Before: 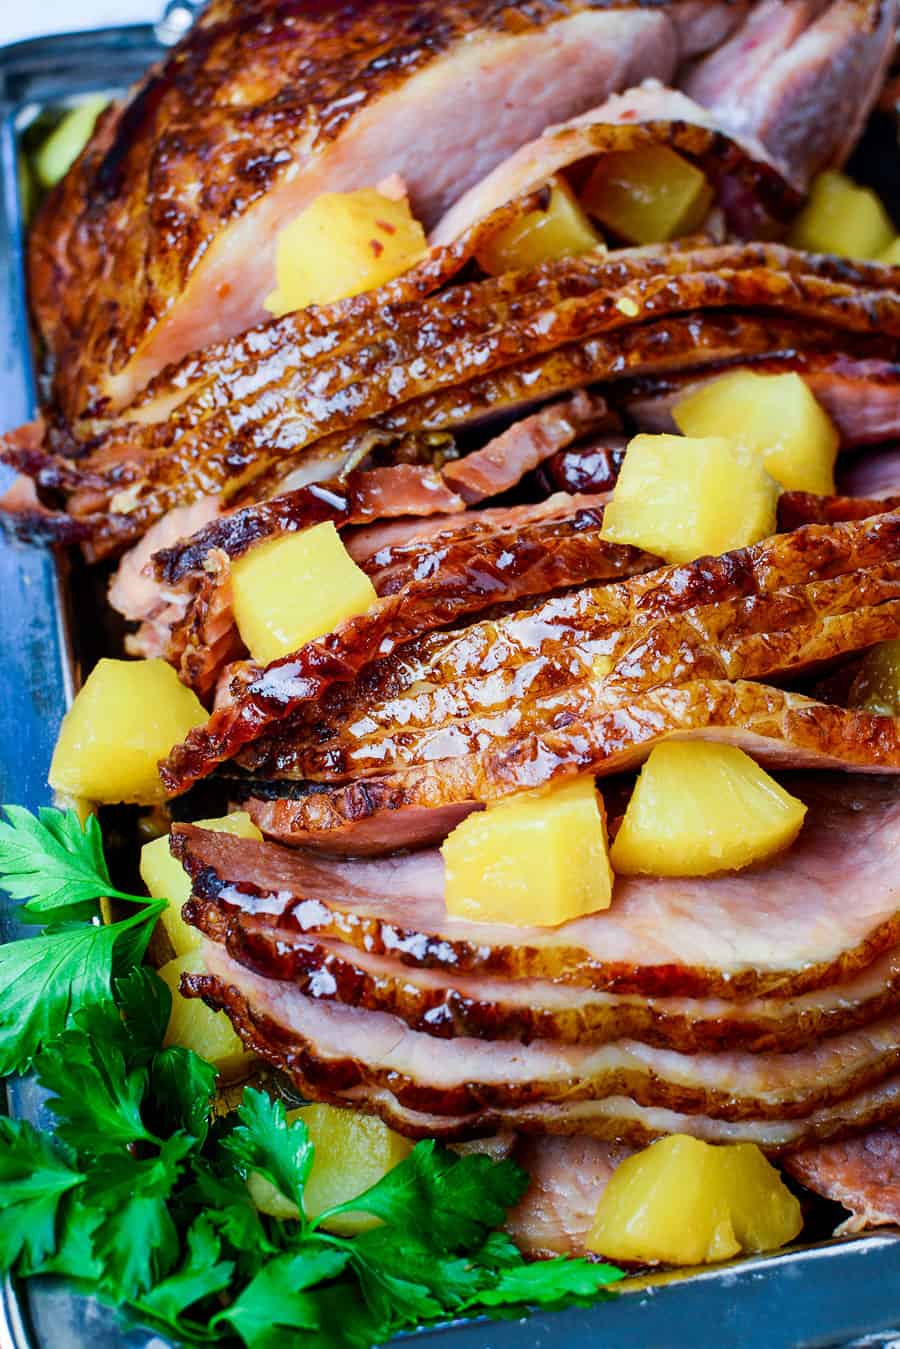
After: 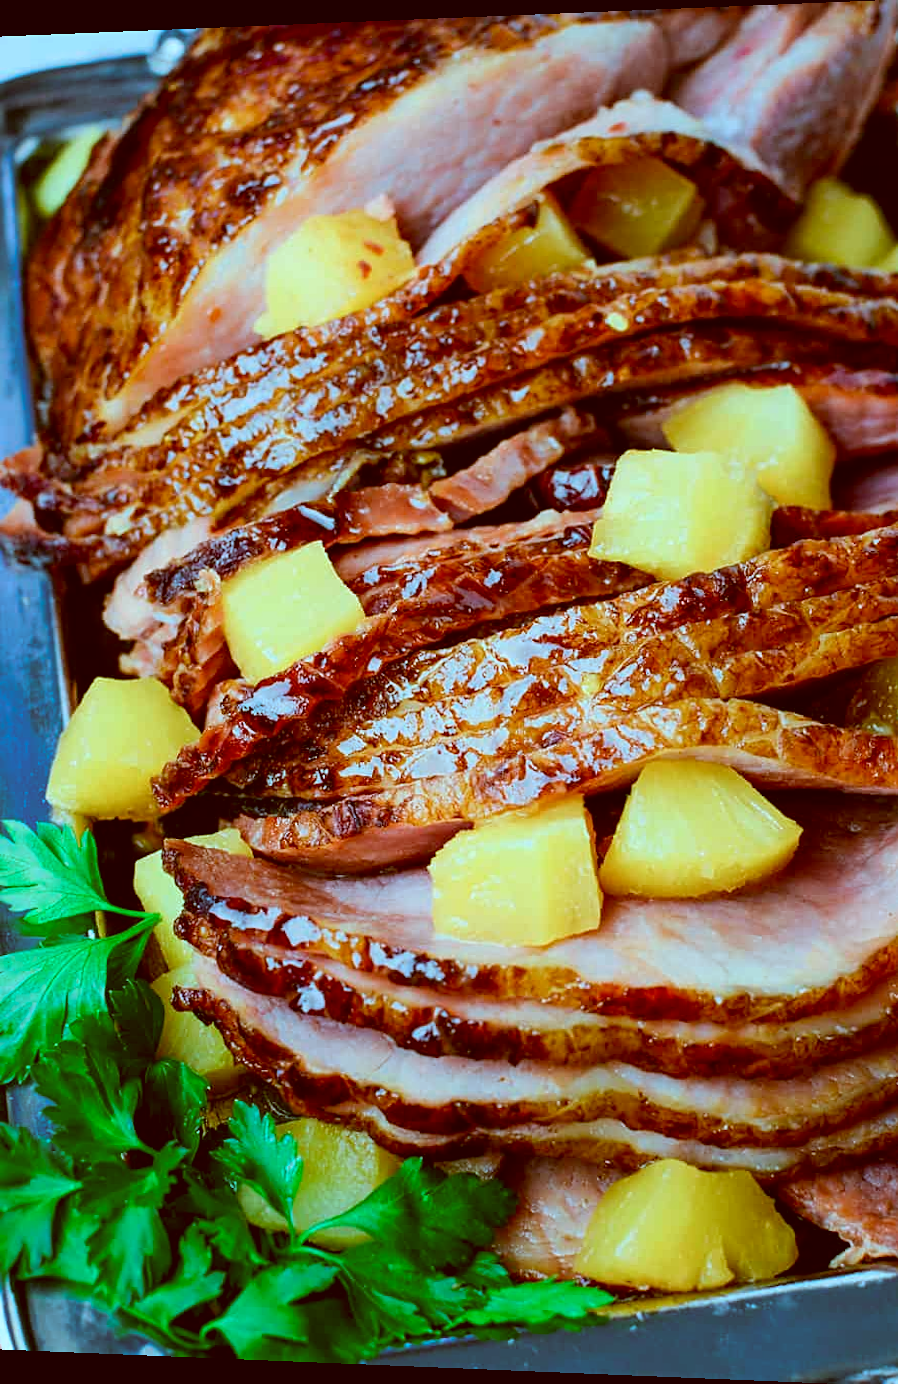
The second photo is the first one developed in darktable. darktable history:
sharpen: amount 0.2
rotate and perspective: lens shift (horizontal) -0.055, automatic cropping off
color zones: curves: ch0 [(0, 0.5) (0.143, 0.5) (0.286, 0.5) (0.429, 0.495) (0.571, 0.437) (0.714, 0.44) (0.857, 0.496) (1, 0.5)]
color correction: highlights a* -14.62, highlights b* -16.22, shadows a* 10.12, shadows b* 29.4
